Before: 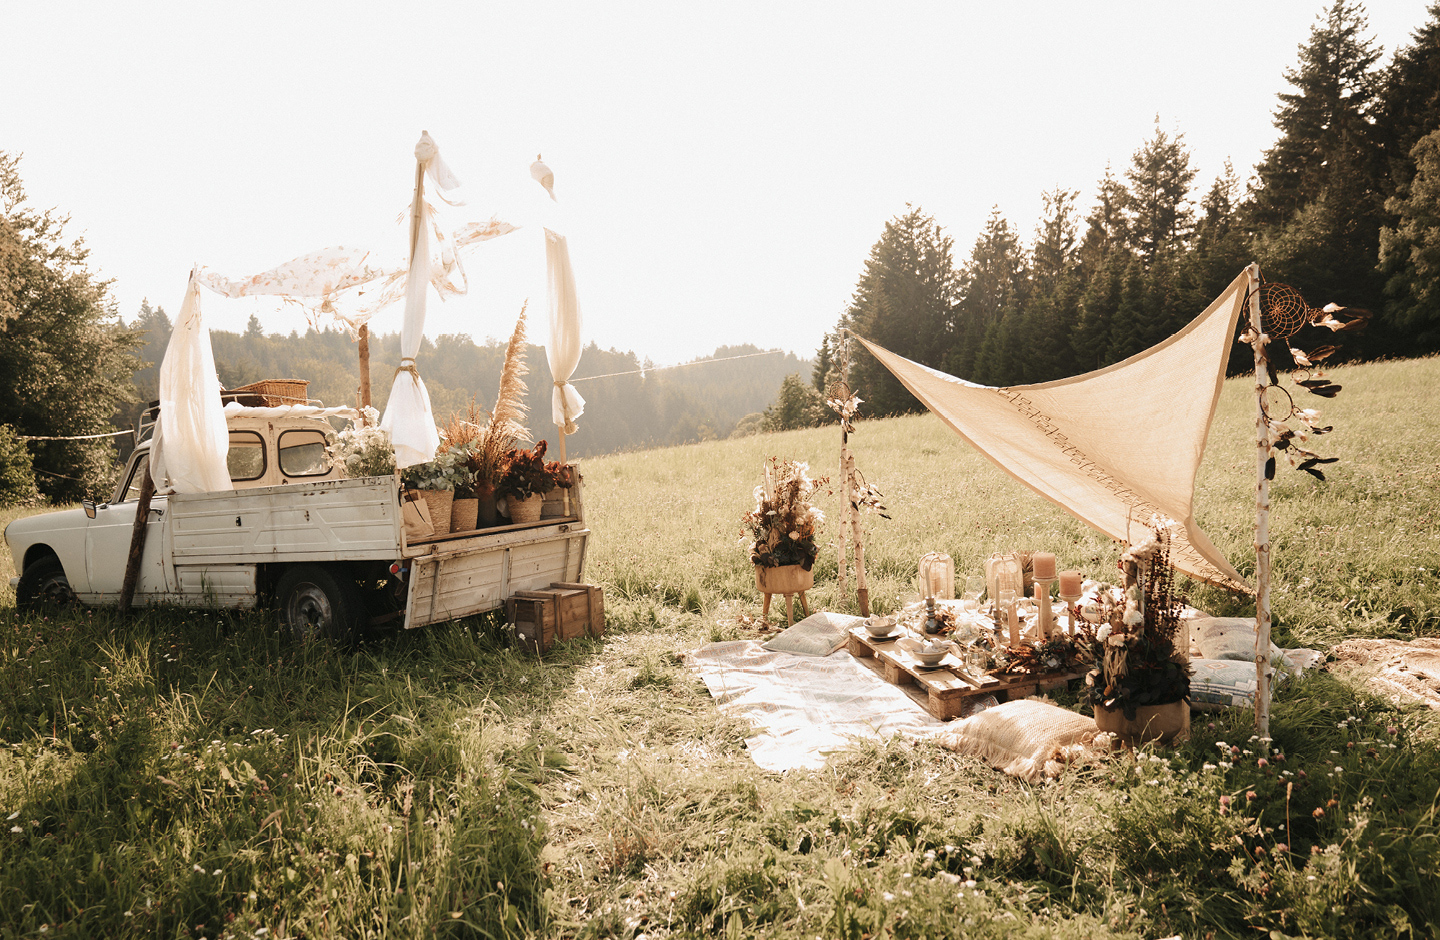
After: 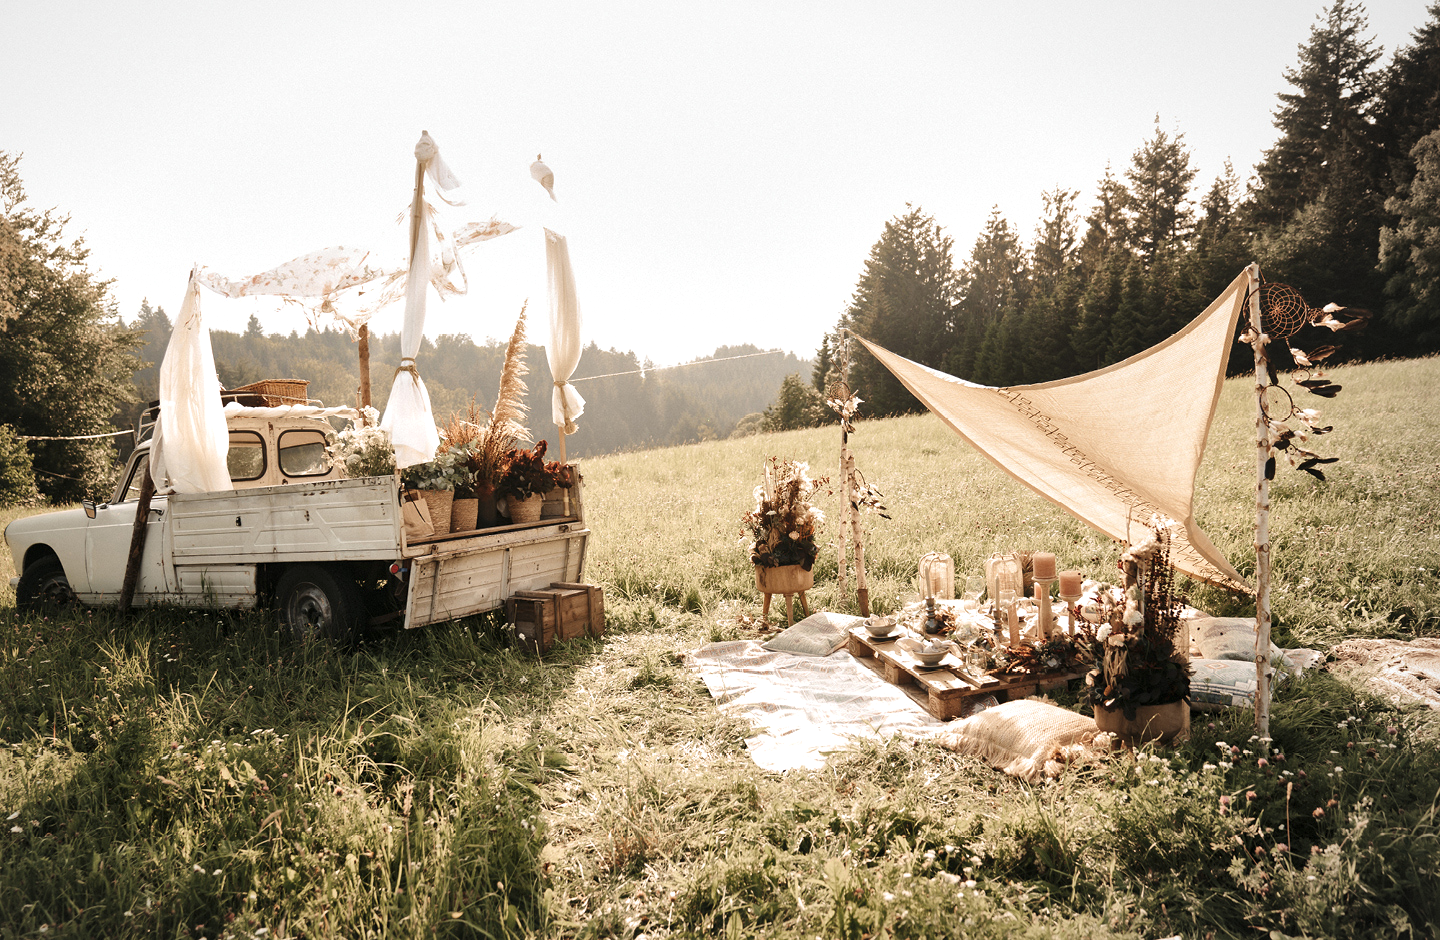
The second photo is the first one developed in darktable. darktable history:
vignetting: fall-off start 85.43%, fall-off radius 79.71%, brightness -0.289, center (-0.148, 0.018), width/height ratio 1.224
exposure: black level correction -0.003, exposure 0.043 EV, compensate highlight preservation false
local contrast: mode bilateral grid, contrast 25, coarseness 59, detail 151%, midtone range 0.2
